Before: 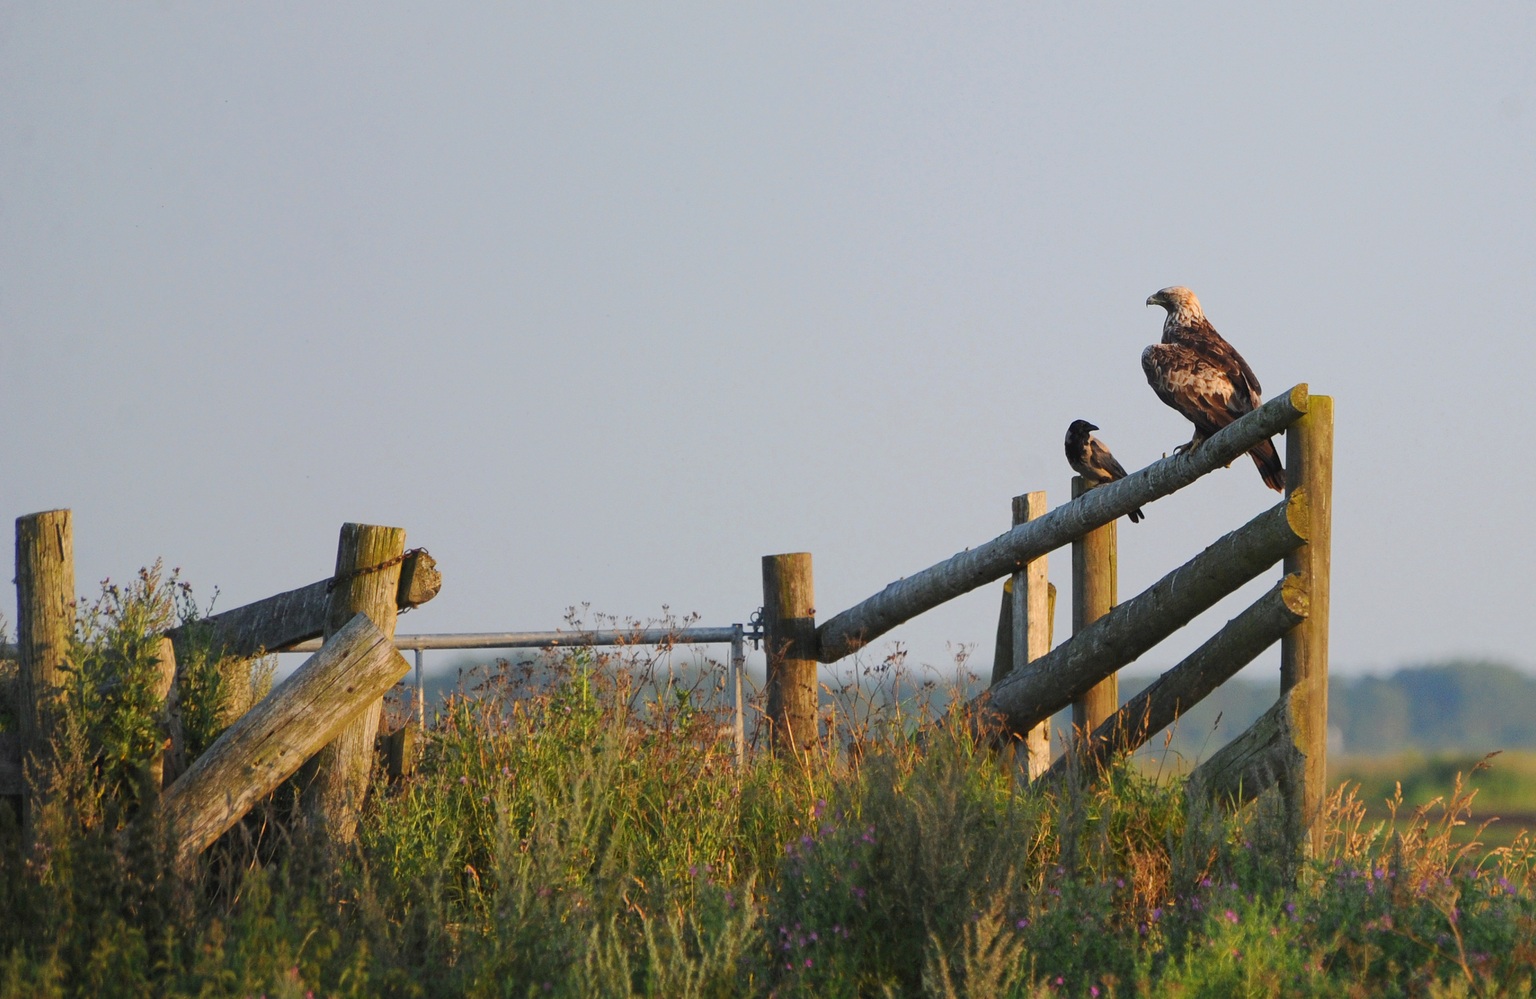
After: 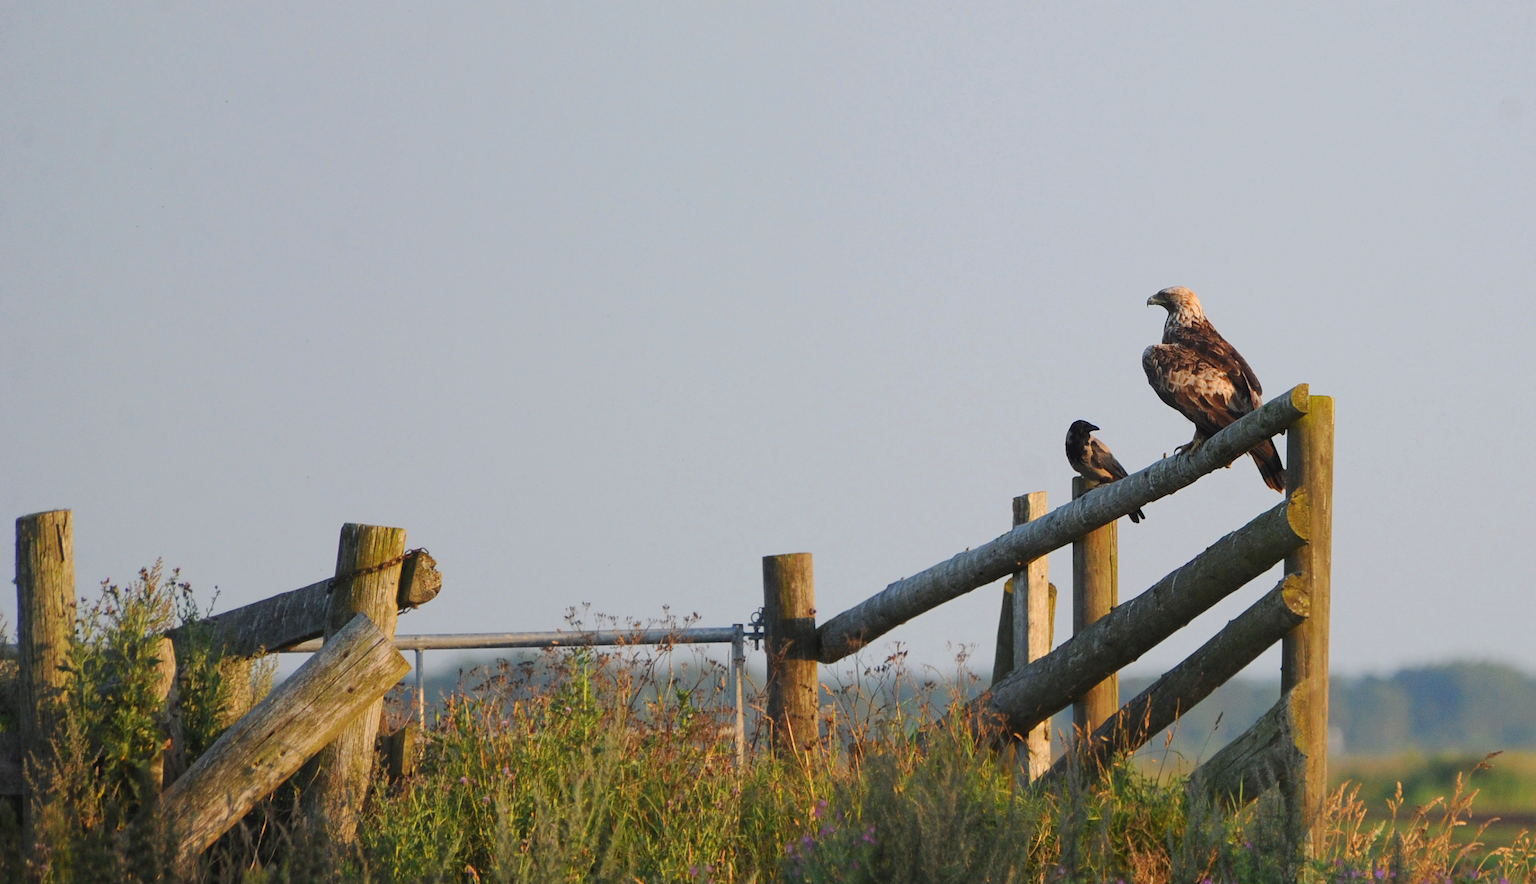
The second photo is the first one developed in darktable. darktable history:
crop and rotate: top 0%, bottom 11.49%
white balance: emerald 1
